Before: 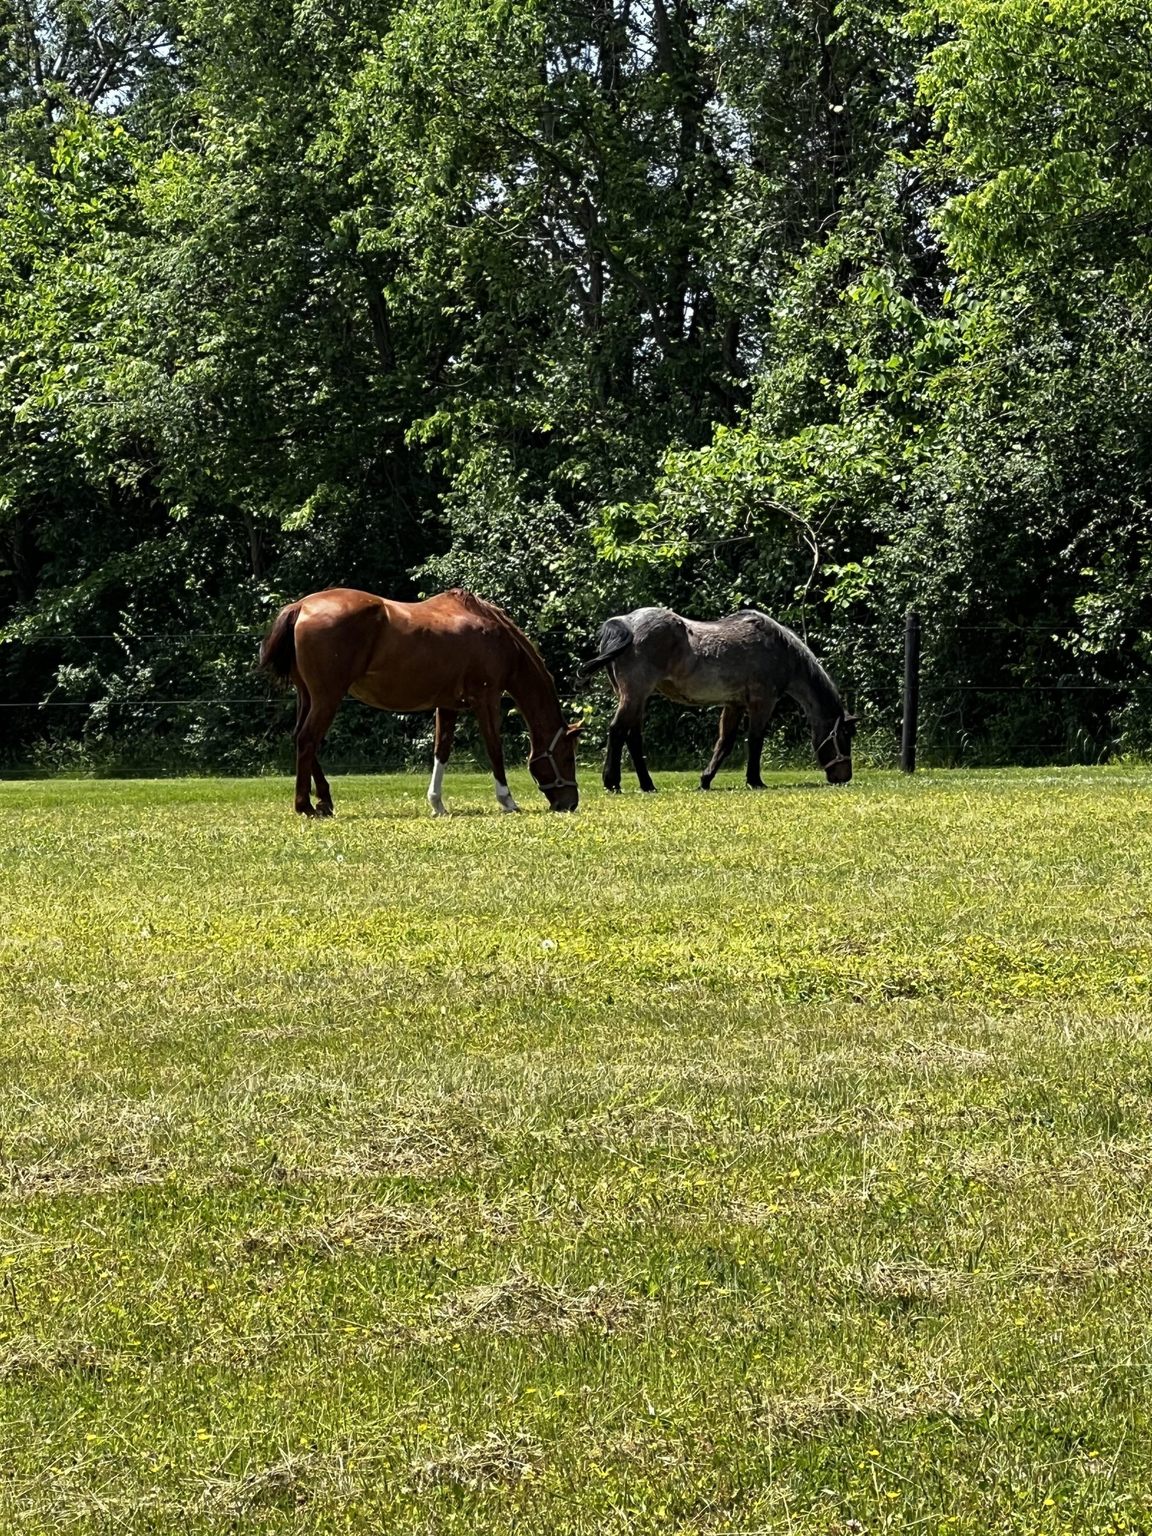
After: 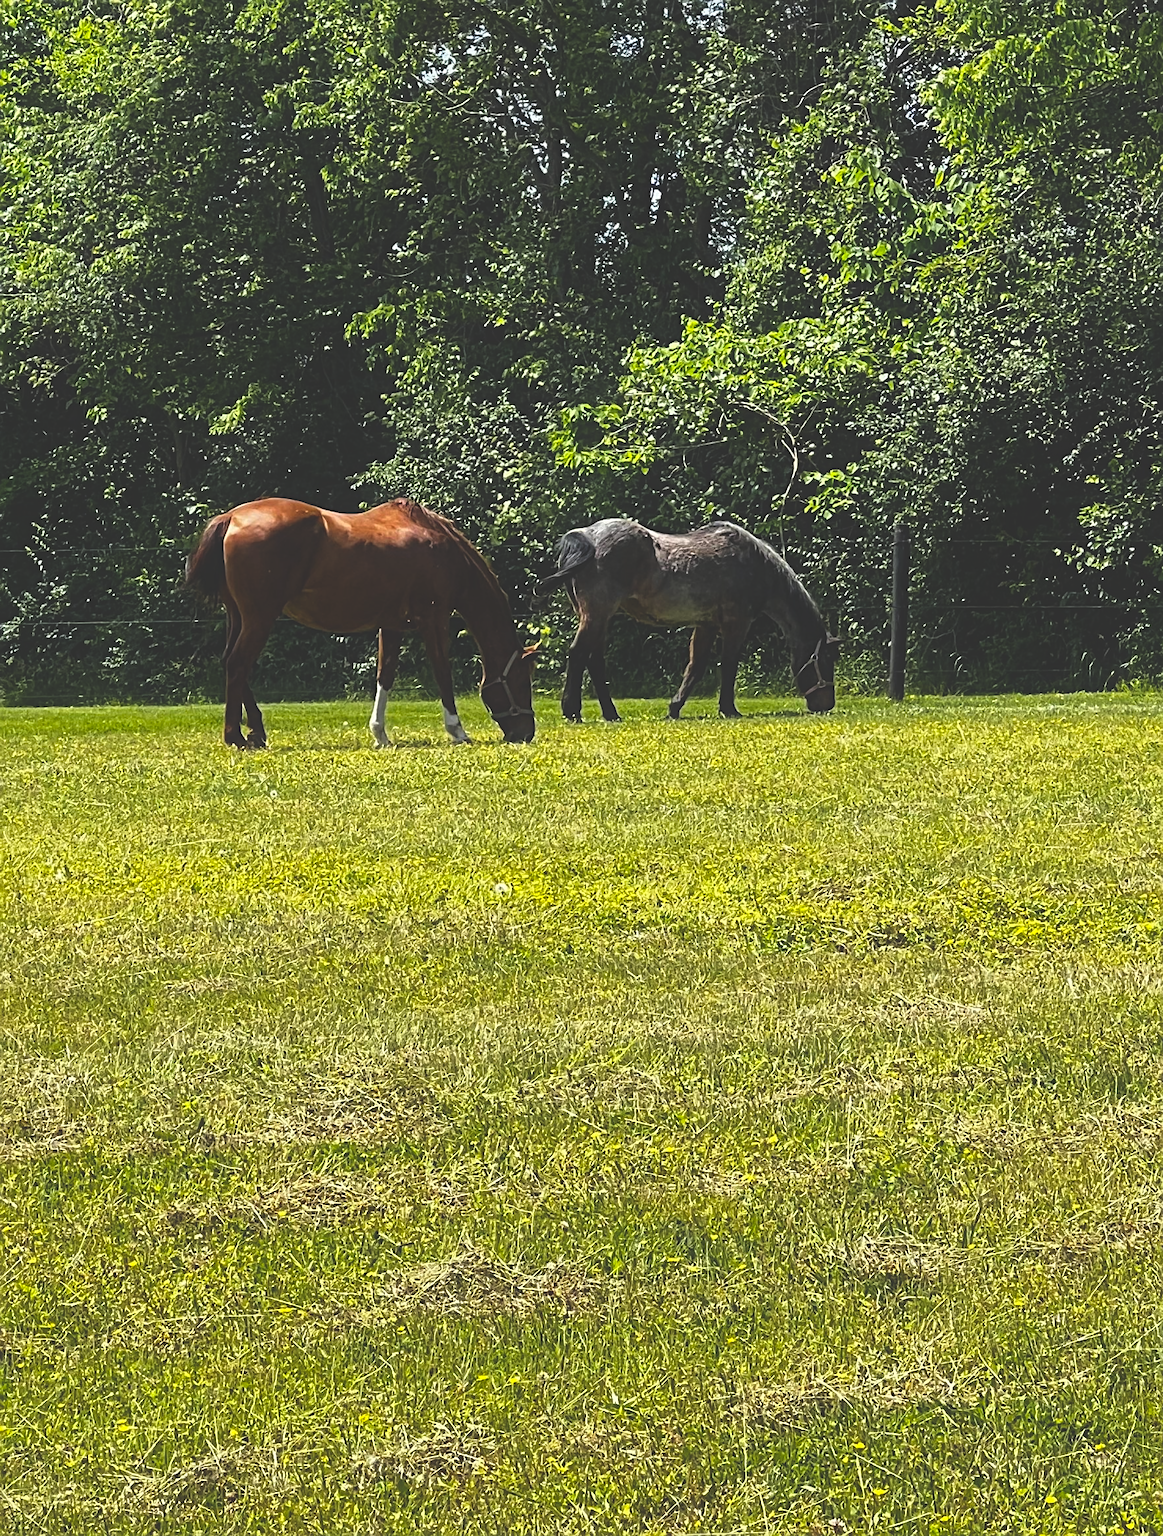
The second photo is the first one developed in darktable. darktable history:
color balance rgb: perceptual saturation grading › global saturation 19.828%, global vibrance 20%
crop and rotate: left 7.889%, top 8.78%
sharpen: on, module defaults
contrast equalizer: y [[0.5, 0.5, 0.472, 0.5, 0.5, 0.5], [0.5 ×6], [0.5 ×6], [0 ×6], [0 ×6]]
exposure: black level correction -0.03, compensate exposure bias true, compensate highlight preservation false
